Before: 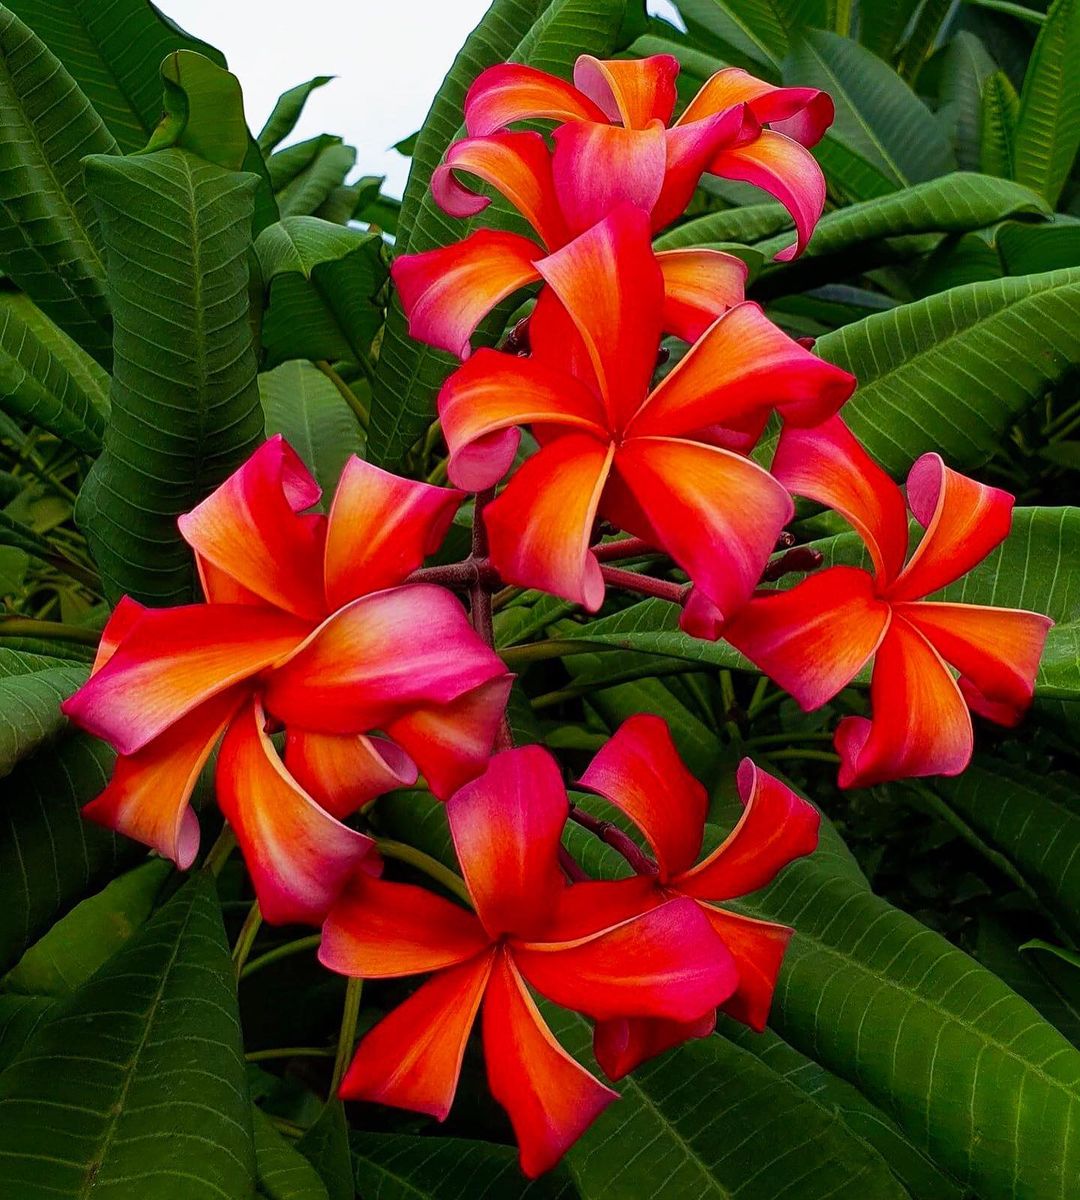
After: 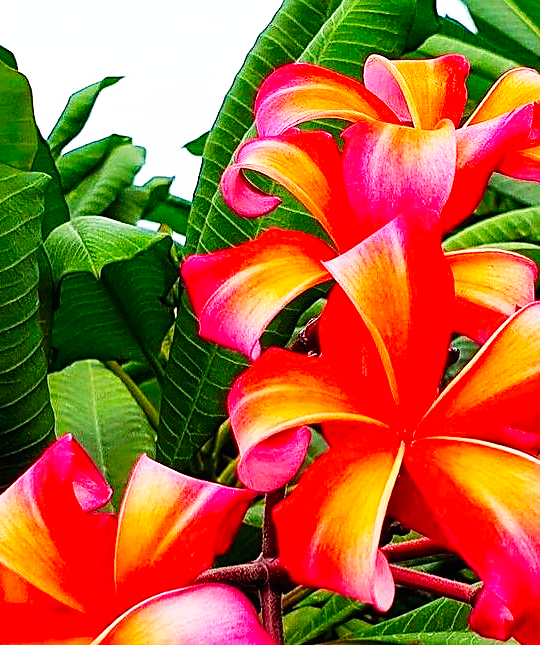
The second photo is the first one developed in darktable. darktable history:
sharpen: on, module defaults
crop: left 19.513%, right 30.48%, bottom 46.239%
base curve: curves: ch0 [(0, 0) (0.007, 0.004) (0.027, 0.03) (0.046, 0.07) (0.207, 0.54) (0.442, 0.872) (0.673, 0.972) (1, 1)], preserve colors none
